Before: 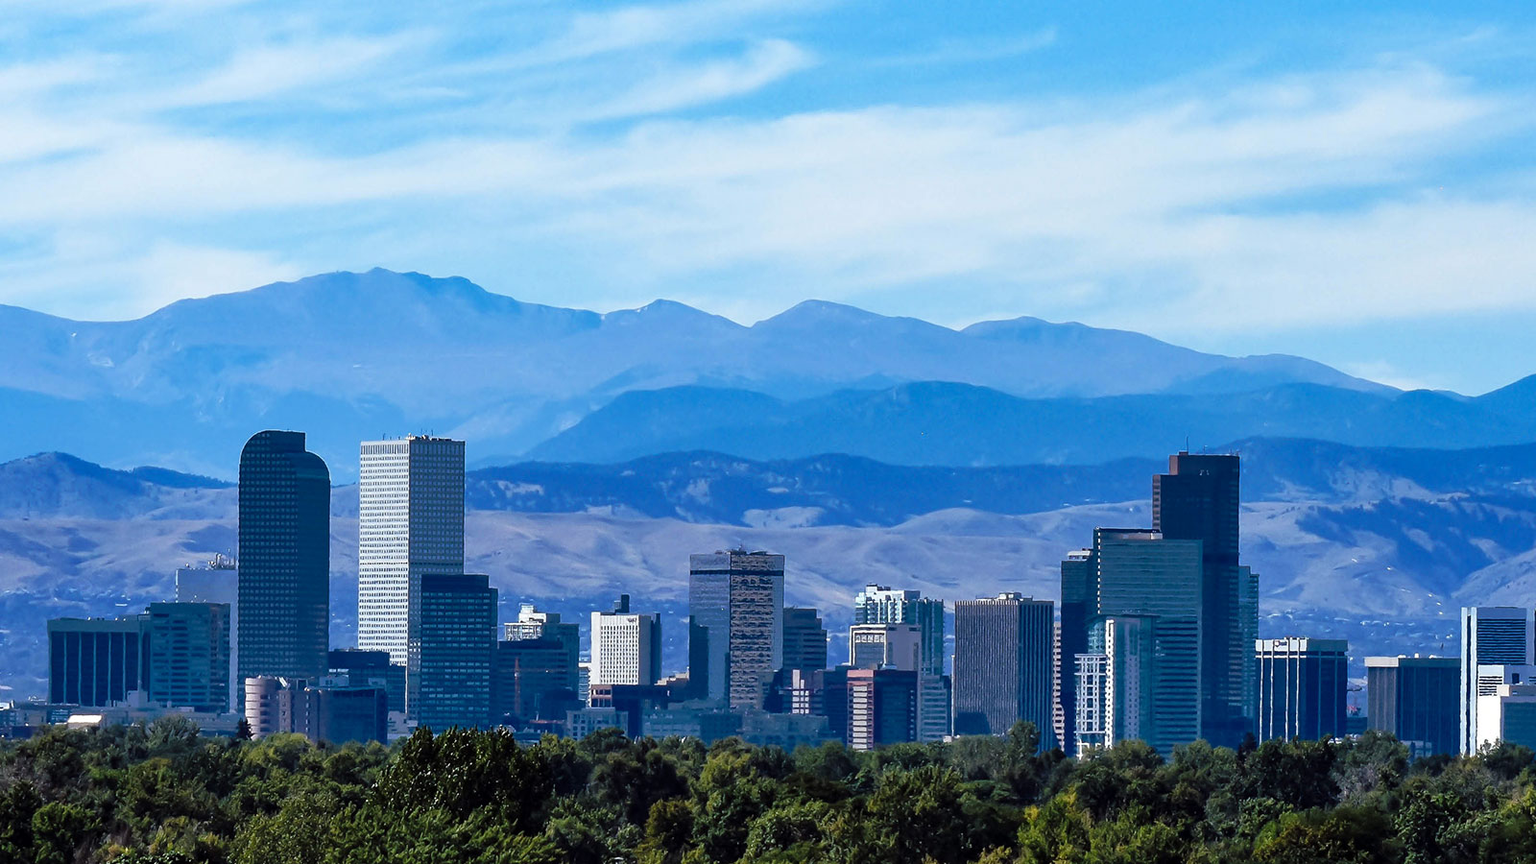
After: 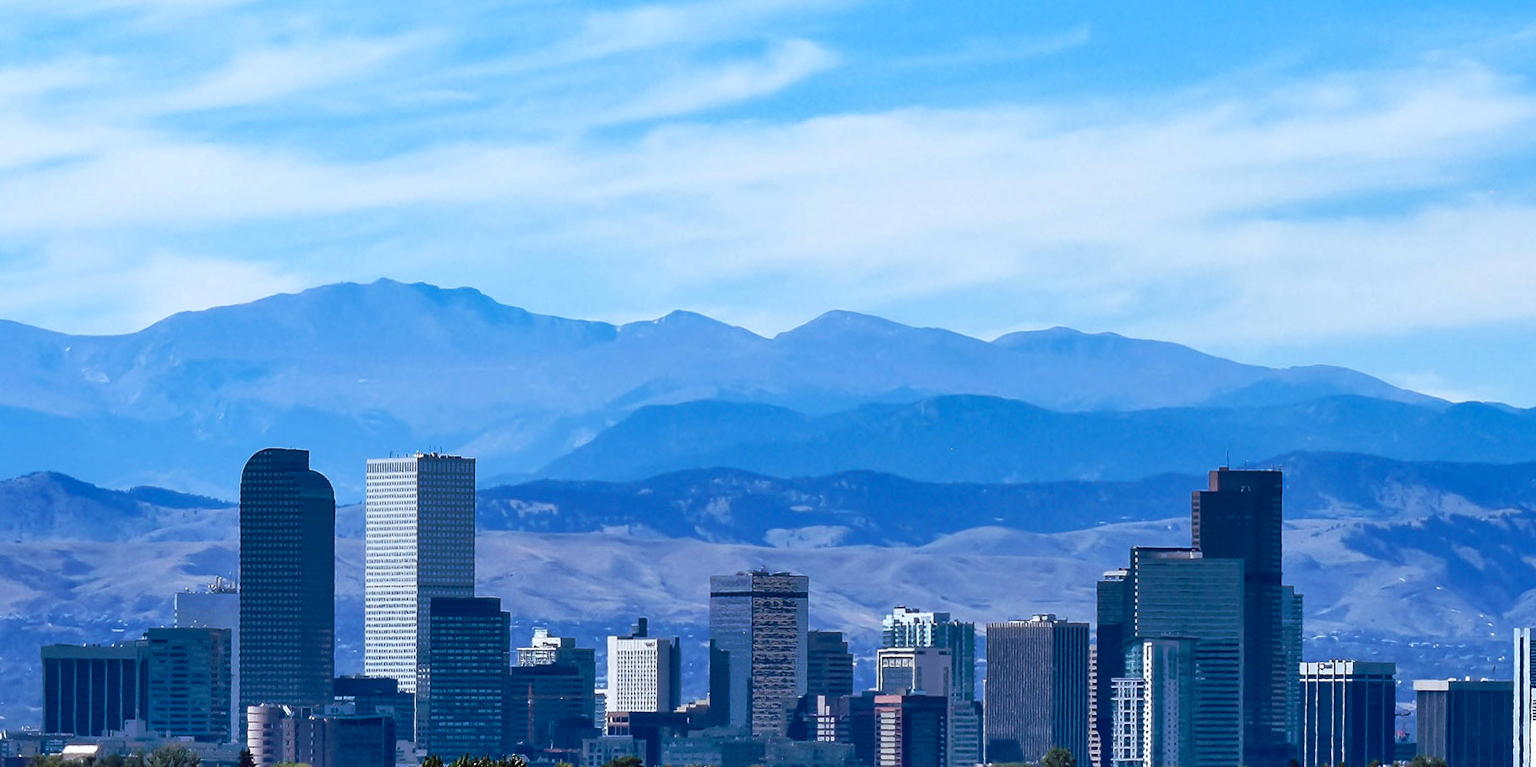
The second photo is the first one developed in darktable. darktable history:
velvia: strength 6%
white balance: red 0.98, blue 1.034
crop and rotate: angle 0.2°, left 0.275%, right 3.127%, bottom 14.18%
